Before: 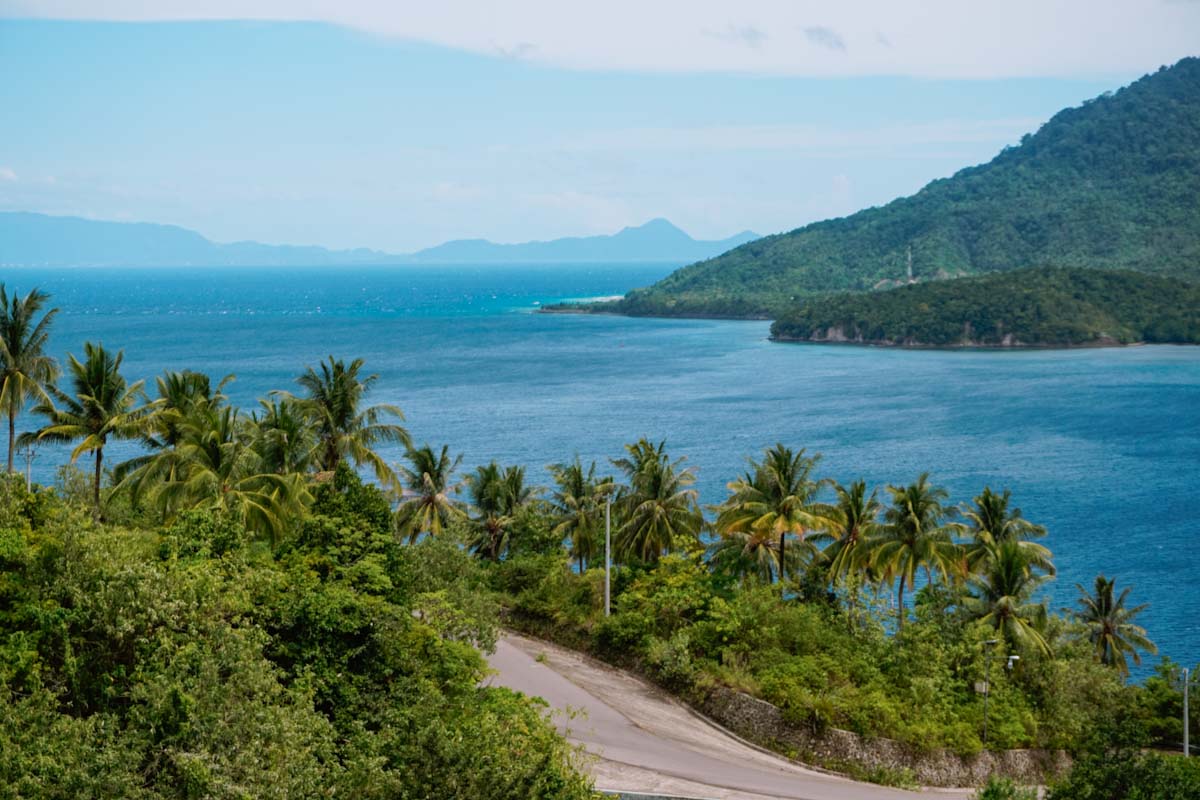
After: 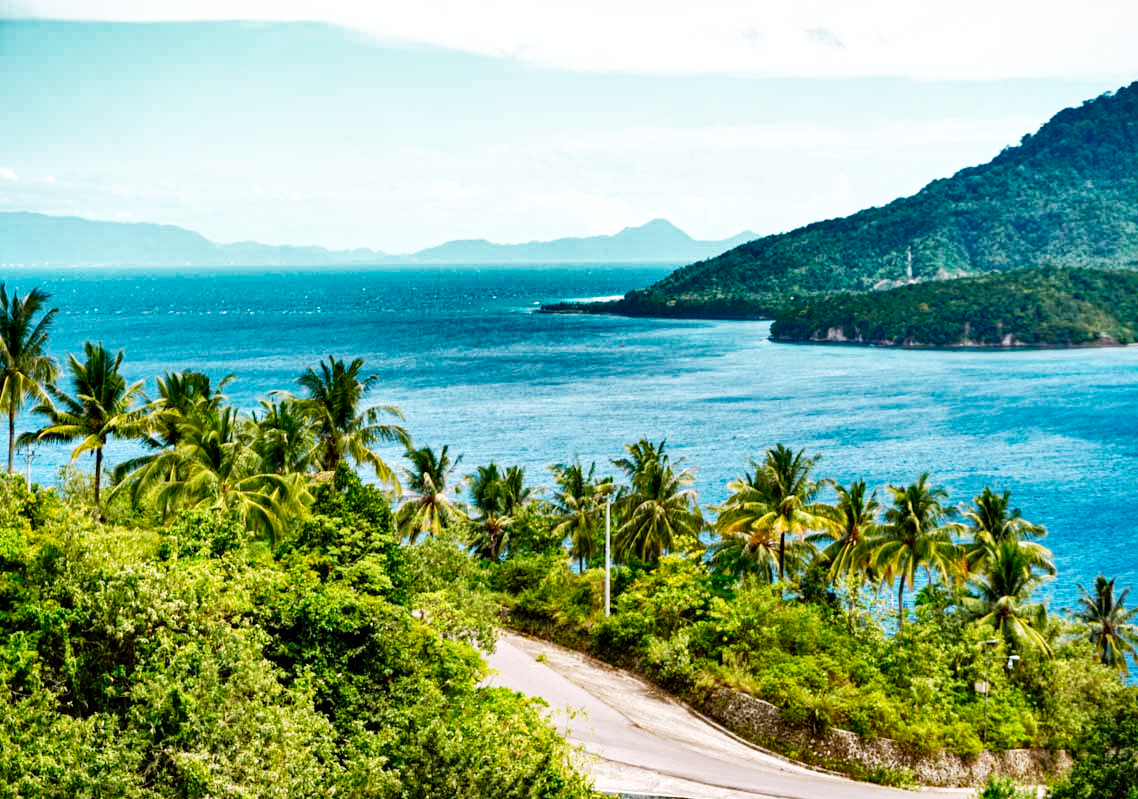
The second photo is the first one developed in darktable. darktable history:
exposure: exposure 0.3 EV, compensate highlight preservation false
base curve: curves: ch0 [(0, 0.003) (0.001, 0.002) (0.006, 0.004) (0.02, 0.022) (0.048, 0.086) (0.094, 0.234) (0.162, 0.431) (0.258, 0.629) (0.385, 0.8) (0.548, 0.918) (0.751, 0.988) (1, 1)], preserve colors none
shadows and highlights: shadows 20.91, highlights -82.73, soften with gaussian
crop and rotate: right 5.167%
haze removal: compatibility mode true, adaptive false
local contrast: highlights 100%, shadows 100%, detail 120%, midtone range 0.2
